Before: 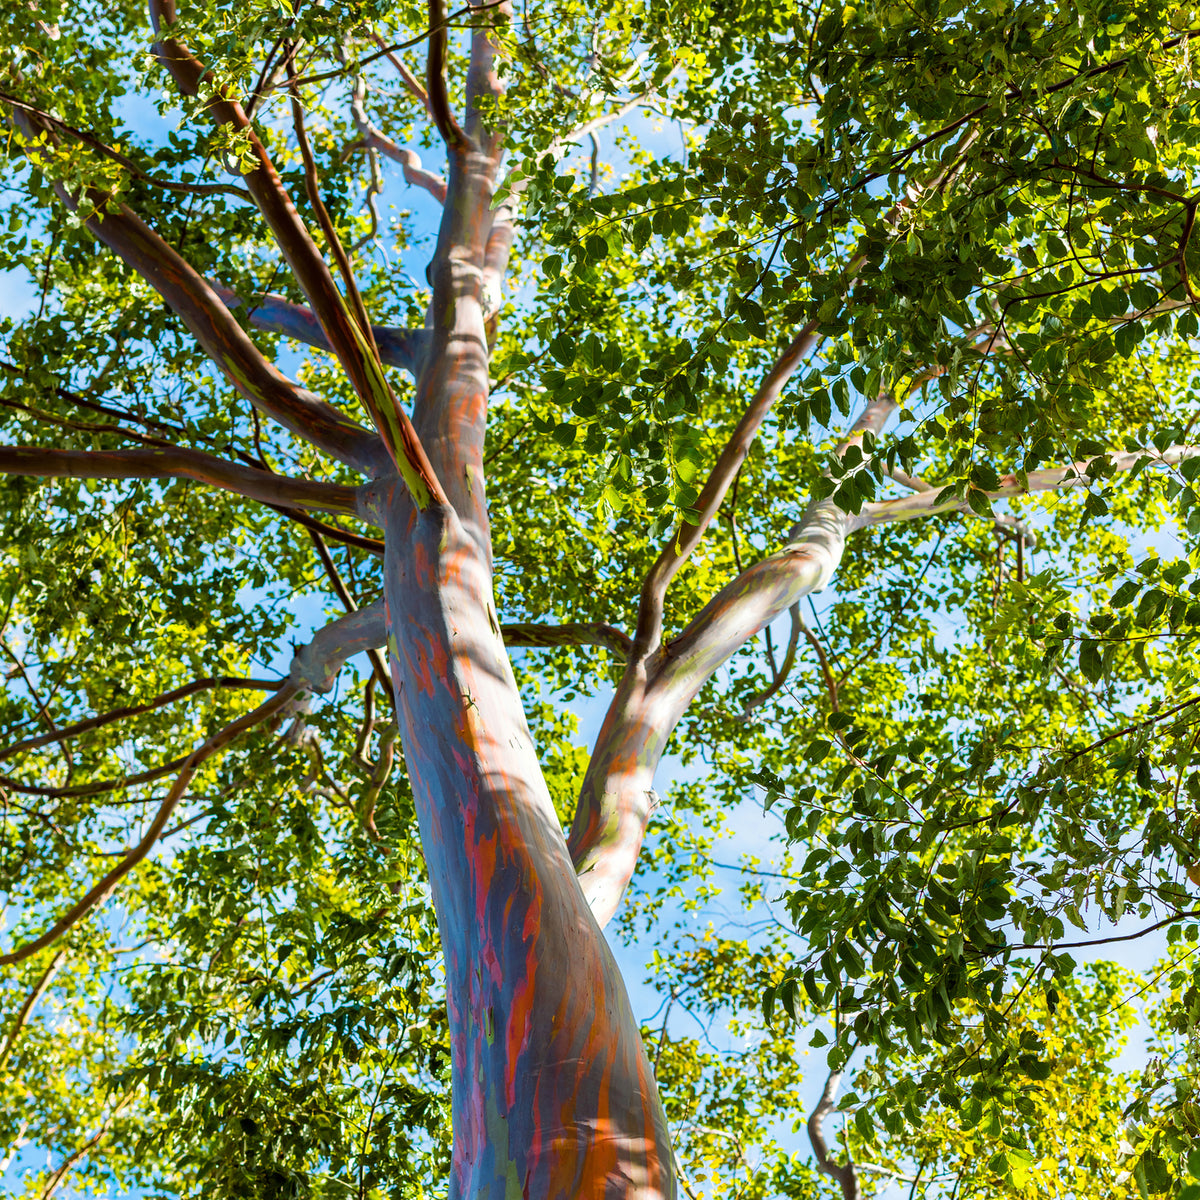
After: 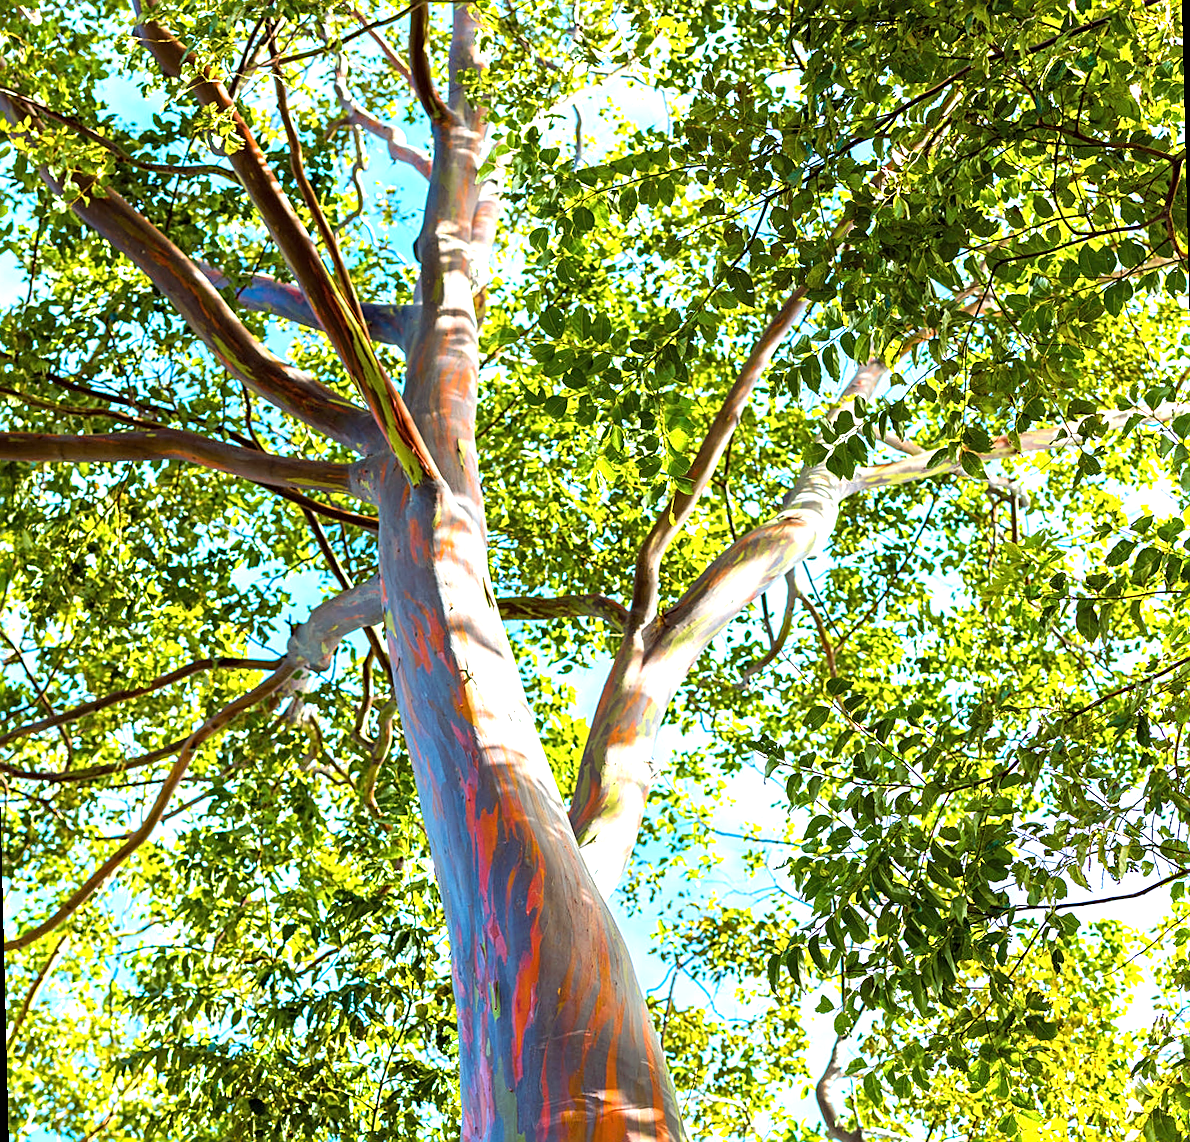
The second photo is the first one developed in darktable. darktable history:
rotate and perspective: rotation -1.42°, crop left 0.016, crop right 0.984, crop top 0.035, crop bottom 0.965
sharpen: on, module defaults
exposure: black level correction 0, exposure 0.9 EV, compensate highlight preservation false
